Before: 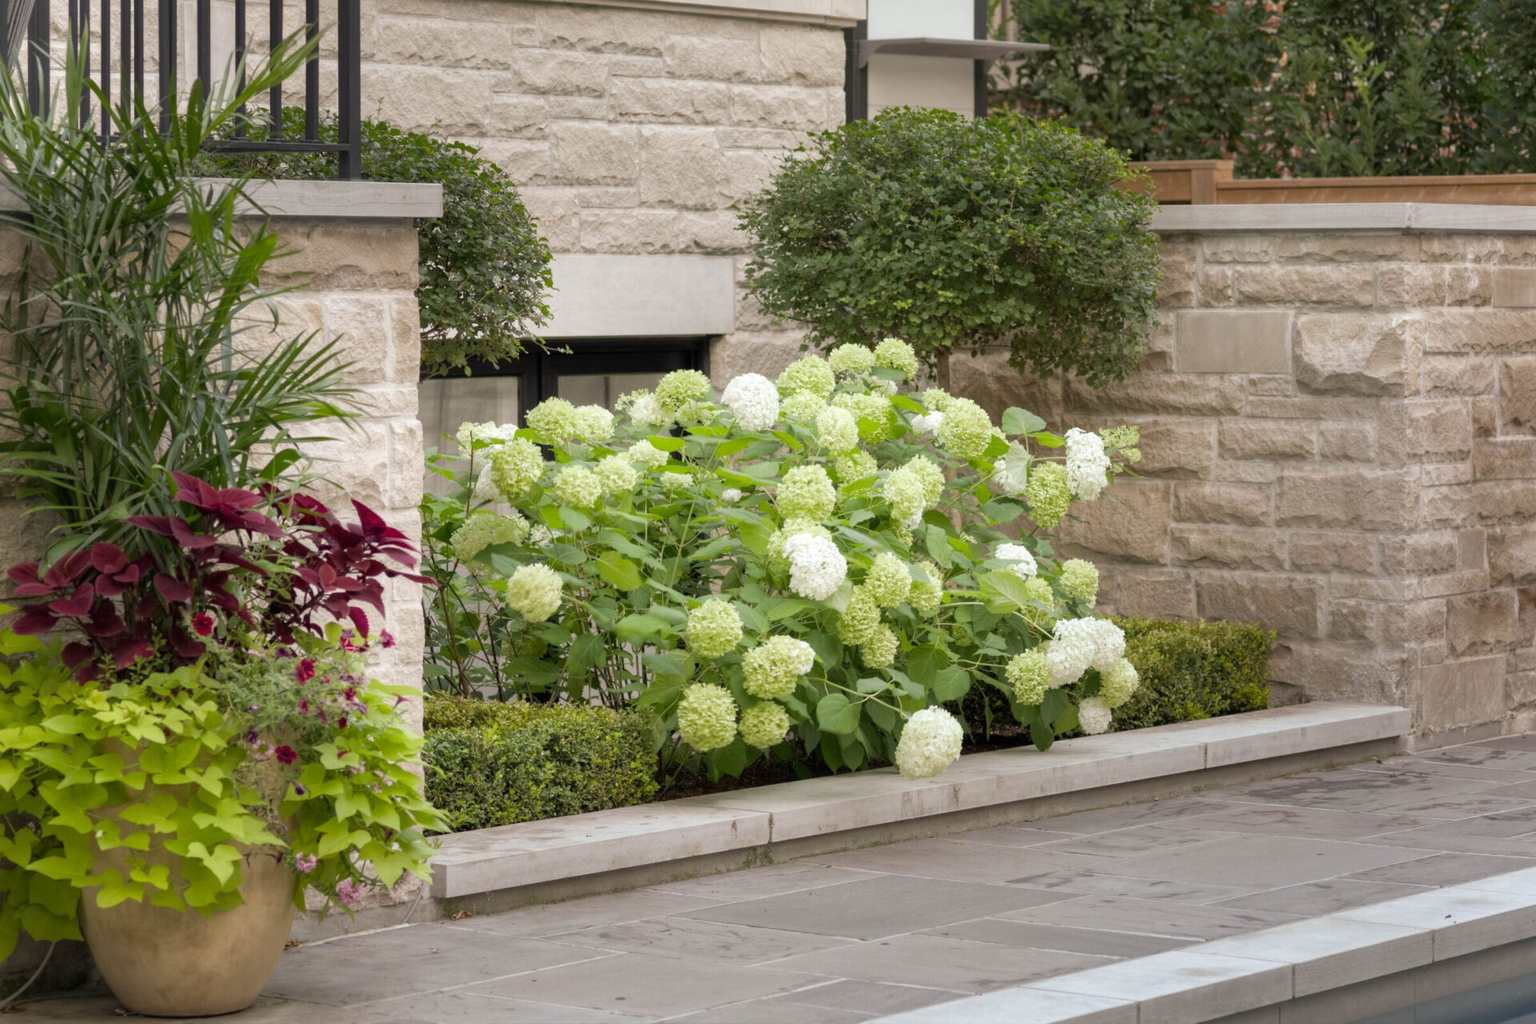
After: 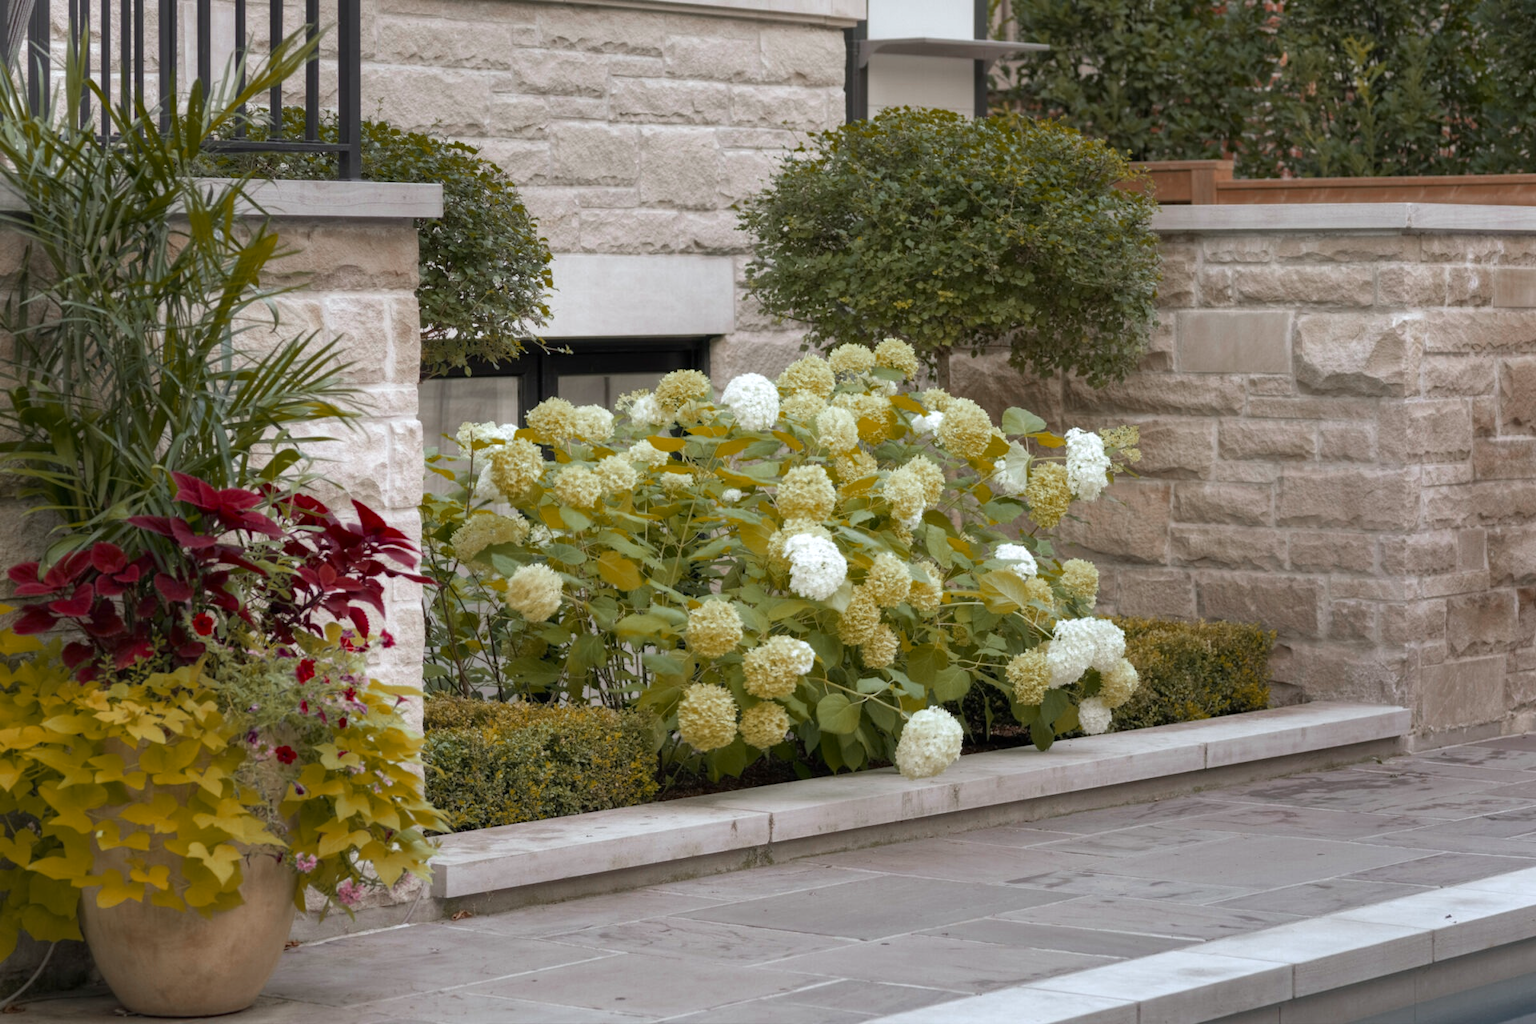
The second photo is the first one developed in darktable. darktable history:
white balance: red 0.974, blue 1.044
color zones: curves: ch0 [(0, 0.299) (0.25, 0.383) (0.456, 0.352) (0.736, 0.571)]; ch1 [(0, 0.63) (0.151, 0.568) (0.254, 0.416) (0.47, 0.558) (0.732, 0.37) (0.909, 0.492)]; ch2 [(0.004, 0.604) (0.158, 0.443) (0.257, 0.403) (0.761, 0.468)]
